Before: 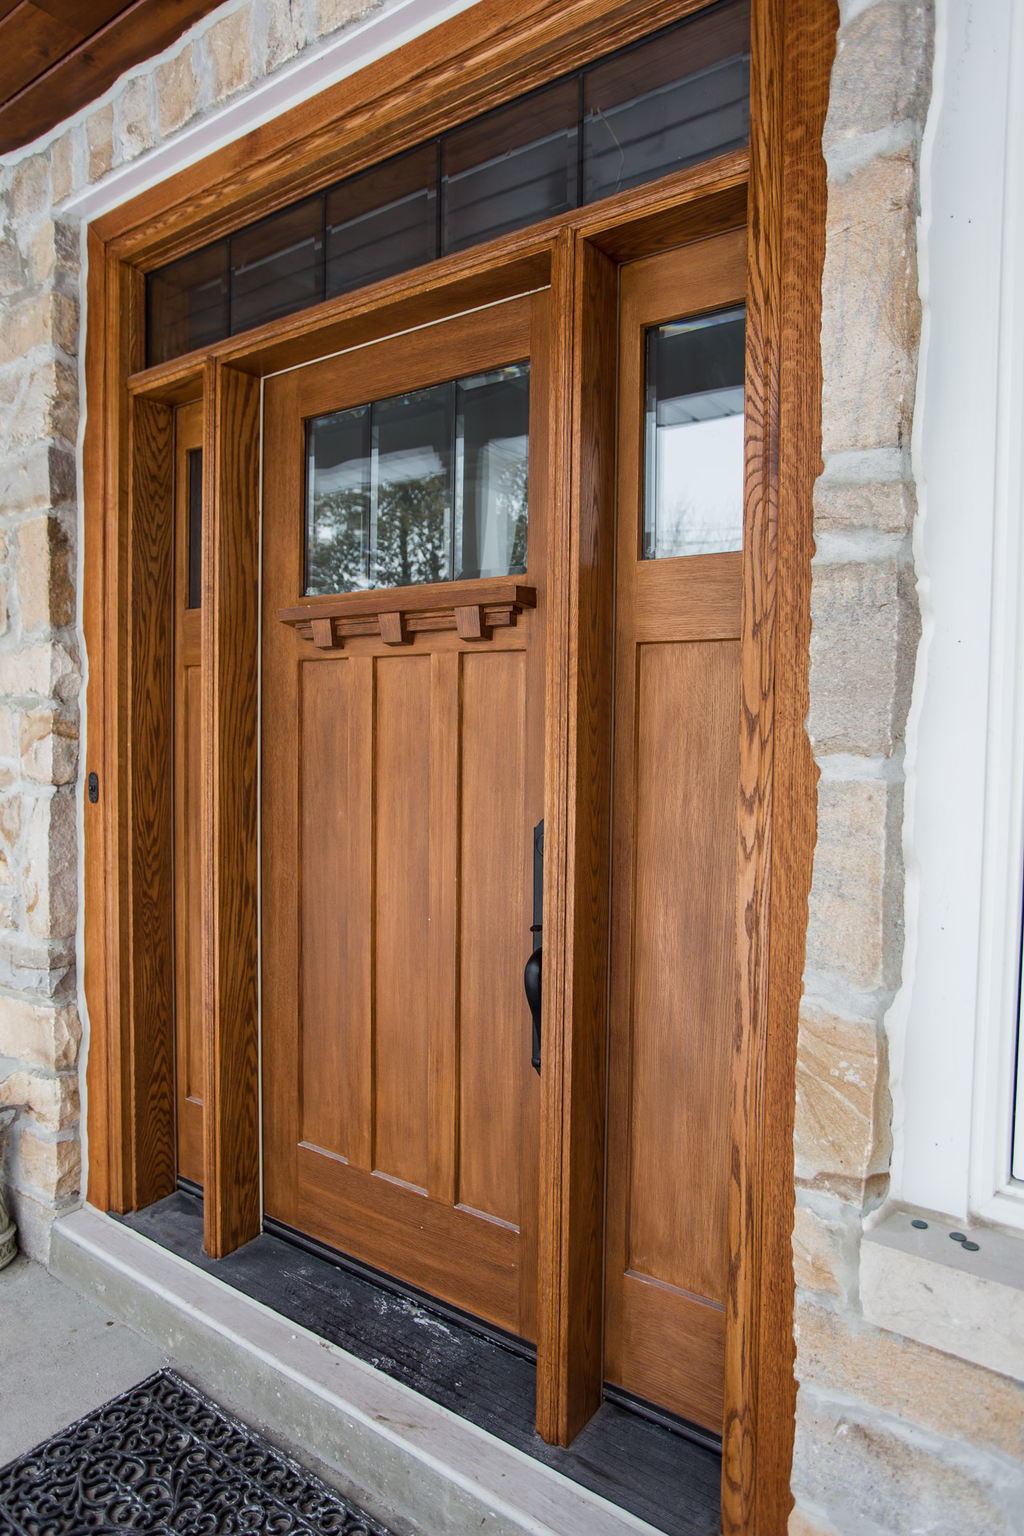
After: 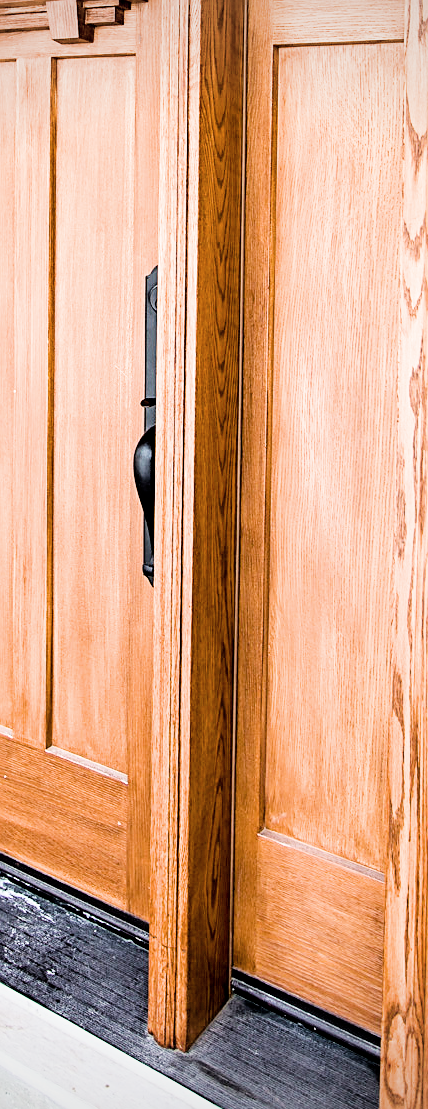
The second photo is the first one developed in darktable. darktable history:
crop: left 40.817%, top 39.518%, right 25.722%, bottom 2.689%
contrast brightness saturation: saturation -0.058
filmic rgb: black relative exposure -5.13 EV, white relative exposure 3.99 EV, threshold 3.01 EV, hardness 2.88, contrast 1.301, highlights saturation mix -29.29%, enable highlight reconstruction true
color balance rgb: linear chroma grading › shadows -3.468%, linear chroma grading › highlights -3.873%, perceptual saturation grading › global saturation 0.686%, perceptual saturation grading › mid-tones 11.31%, global vibrance 22.523%
sharpen: on, module defaults
exposure: black level correction 0.006, exposure 2.085 EV, compensate exposure bias true, compensate highlight preservation false
vignetting: fall-off radius 61.02%, unbound false
